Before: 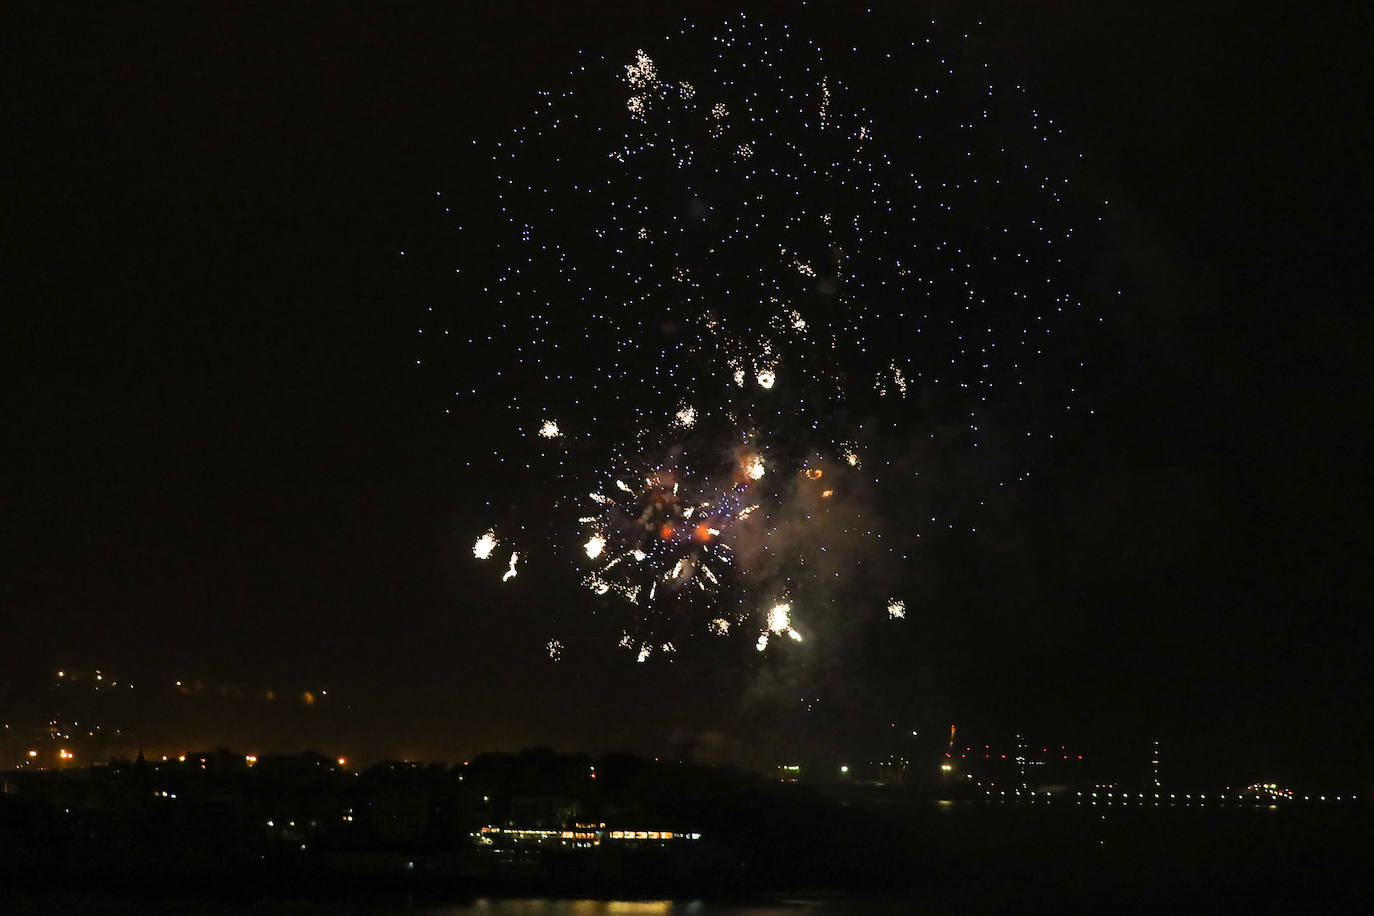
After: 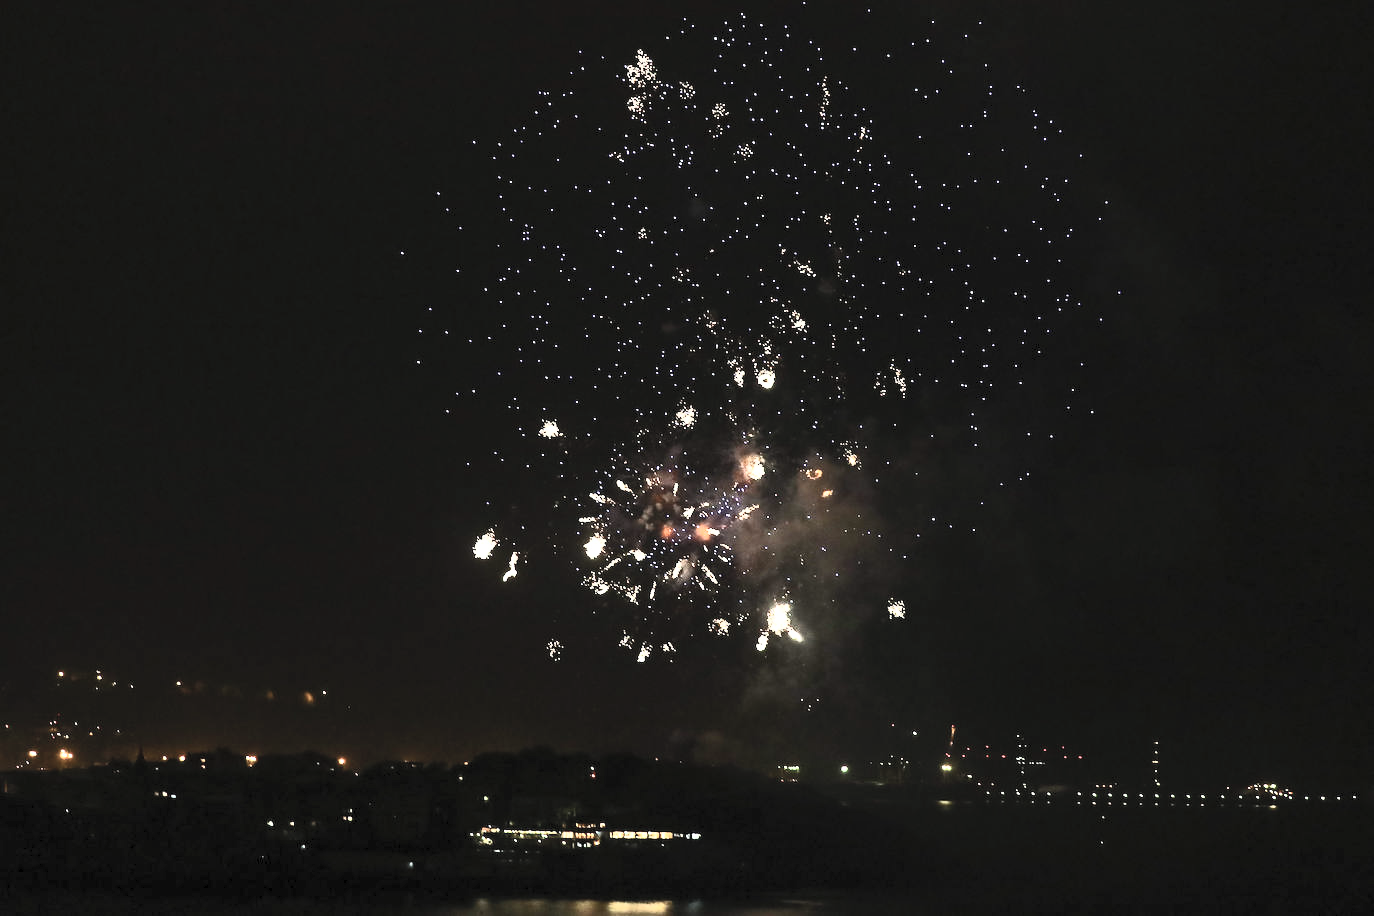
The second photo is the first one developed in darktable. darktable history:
contrast brightness saturation: contrast 0.572, brightness 0.569, saturation -0.349
